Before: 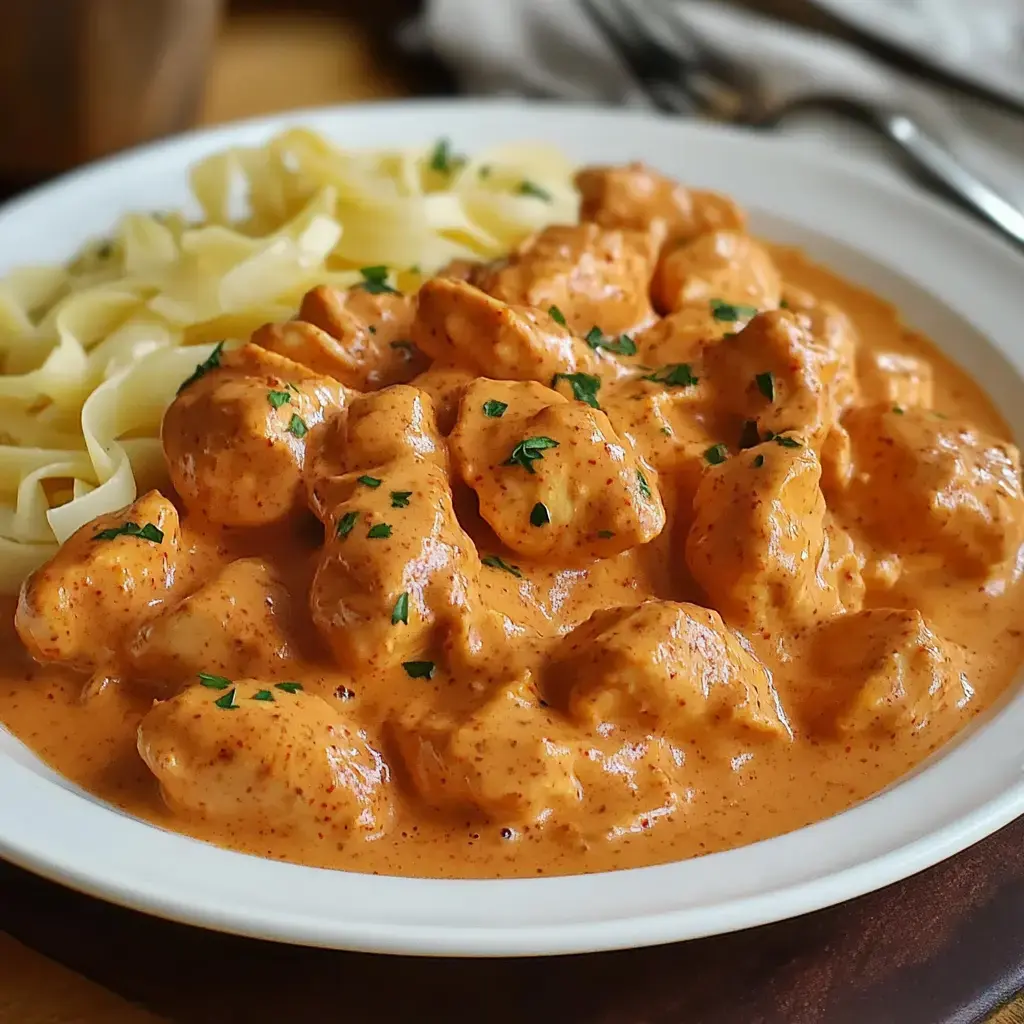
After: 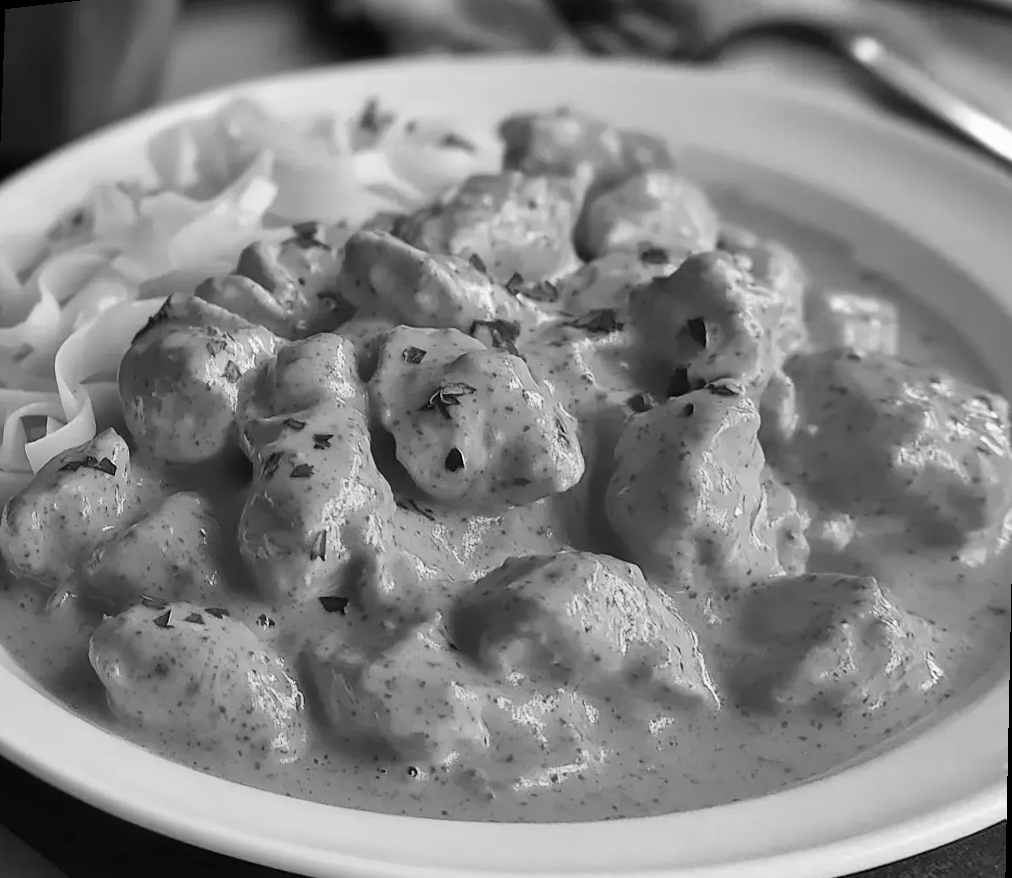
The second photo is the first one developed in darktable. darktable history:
monochrome: on, module defaults
rotate and perspective: rotation 1.69°, lens shift (vertical) -0.023, lens shift (horizontal) -0.291, crop left 0.025, crop right 0.988, crop top 0.092, crop bottom 0.842
